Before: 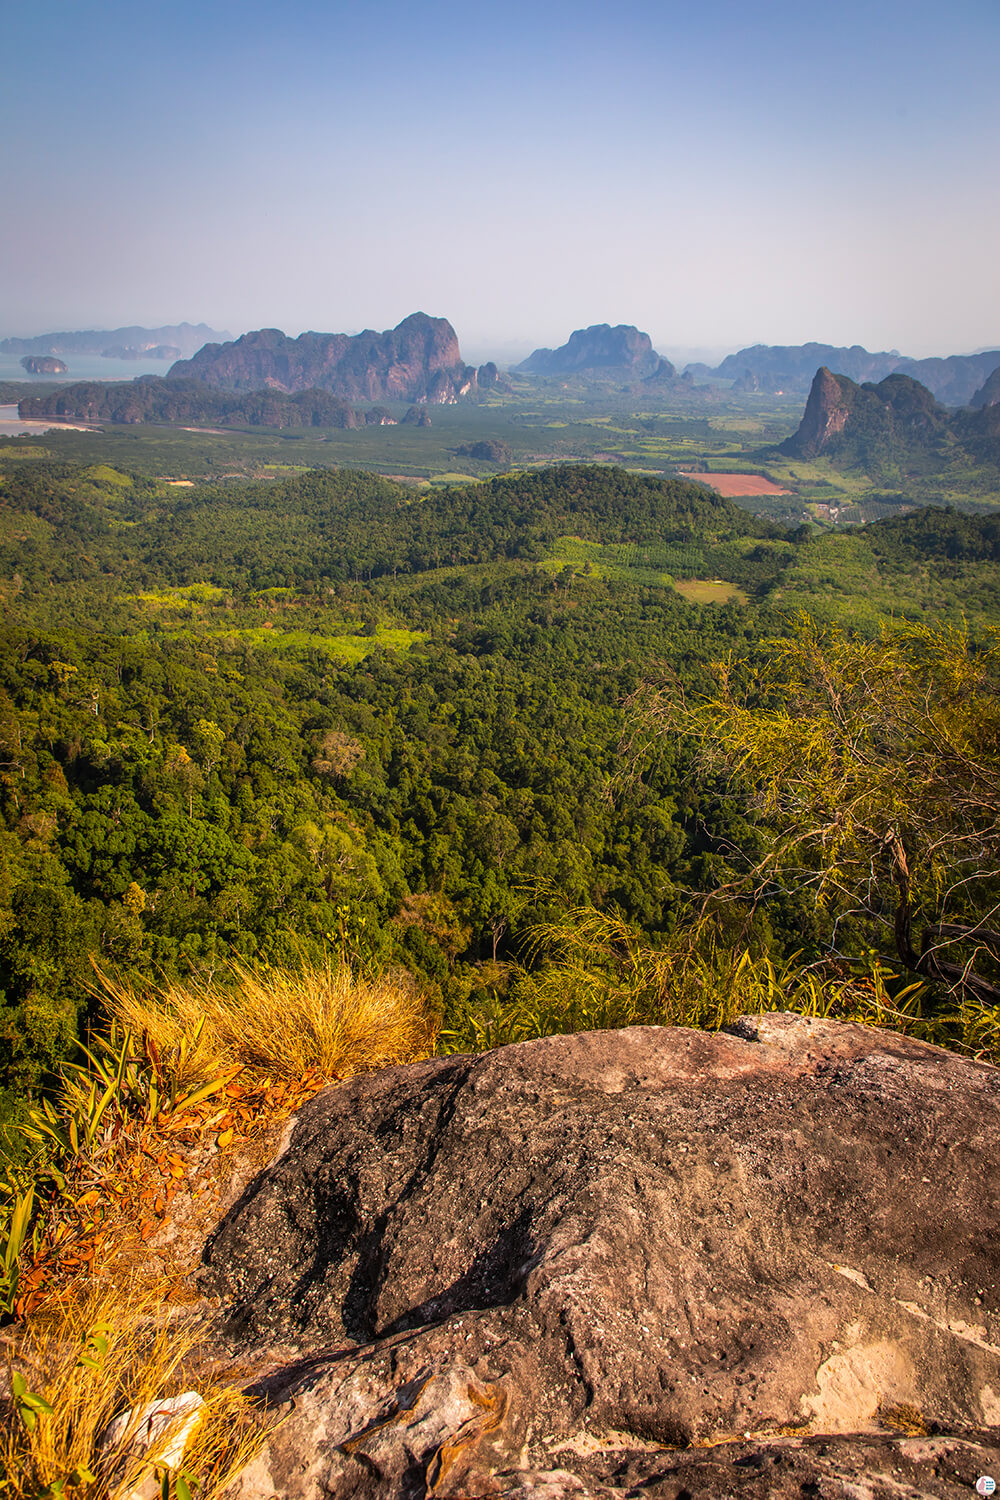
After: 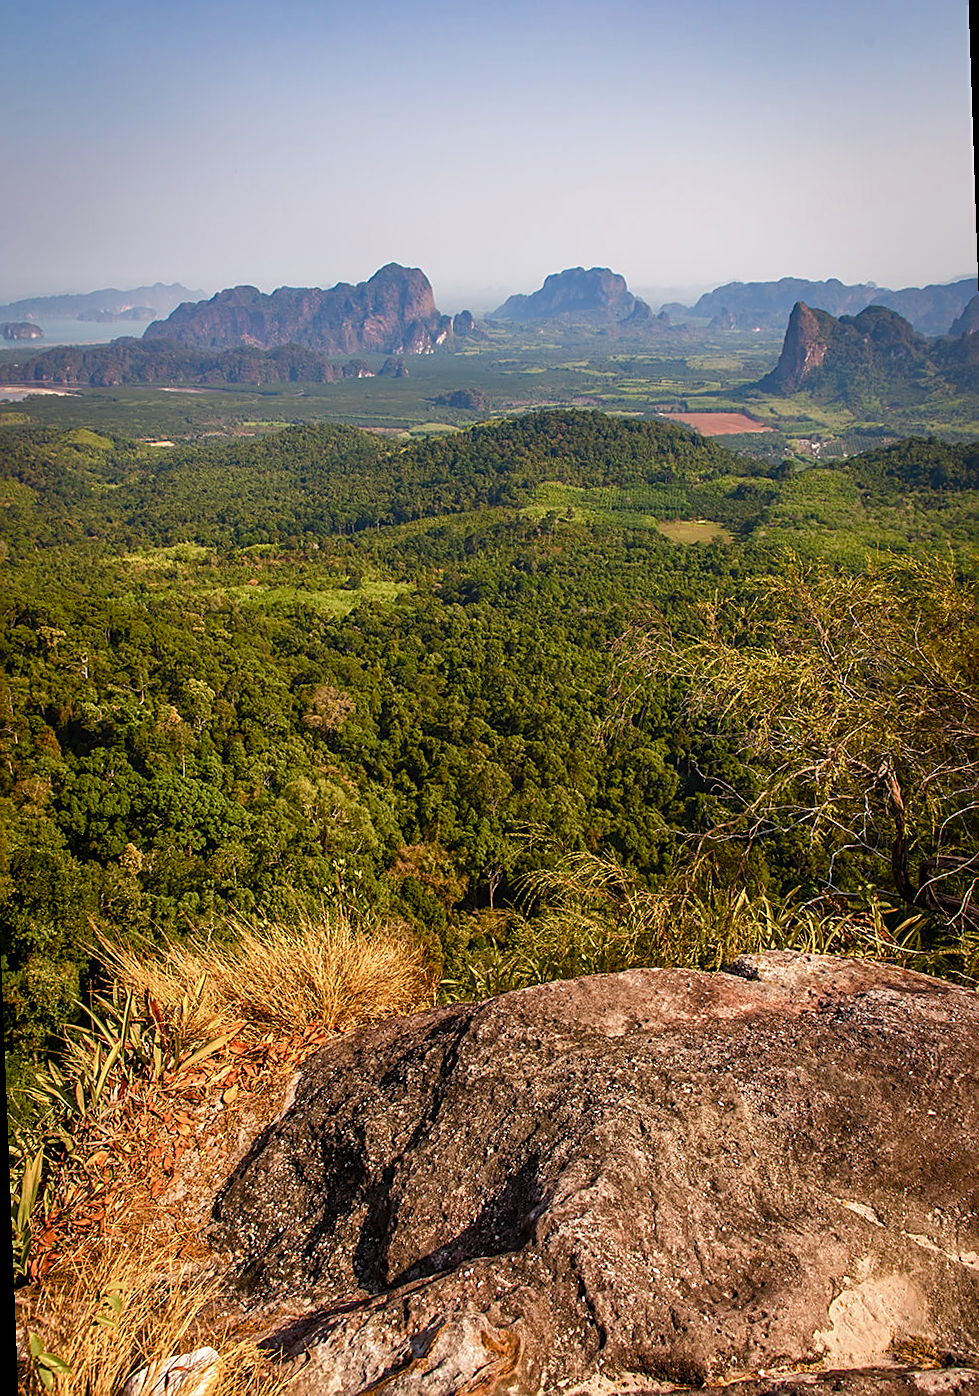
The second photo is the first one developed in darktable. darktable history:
color balance rgb: perceptual saturation grading › global saturation 20%, perceptual saturation grading › highlights -50%, perceptual saturation grading › shadows 30%
rotate and perspective: rotation -2.12°, lens shift (vertical) 0.009, lens shift (horizontal) -0.008, automatic cropping original format, crop left 0.036, crop right 0.964, crop top 0.05, crop bottom 0.959
sharpen: on, module defaults
